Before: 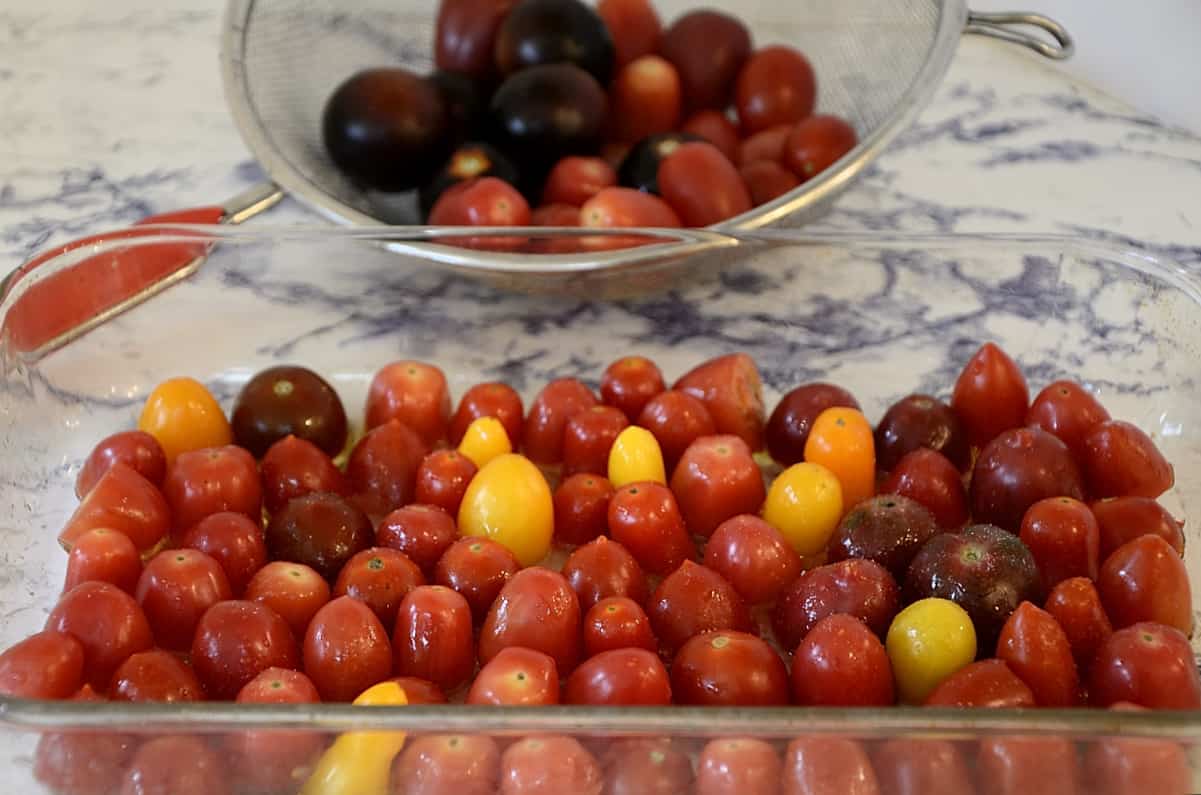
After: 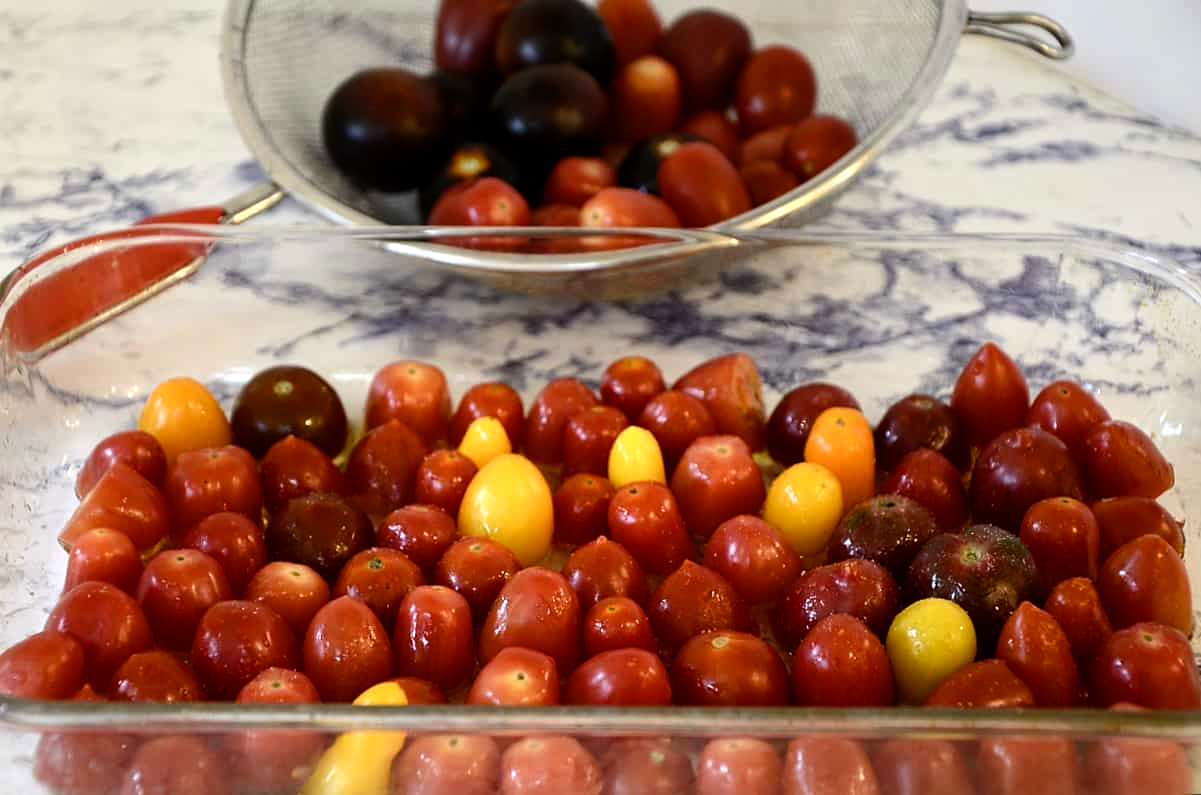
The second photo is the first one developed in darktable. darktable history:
color balance rgb: shadows lift › luminance -20%, power › hue 72.24°, highlights gain › luminance 15%, global offset › hue 171.6°, perceptual saturation grading › highlights -15%, perceptual saturation grading › shadows 25%, global vibrance 30%, contrast 10%
tone equalizer: on, module defaults
